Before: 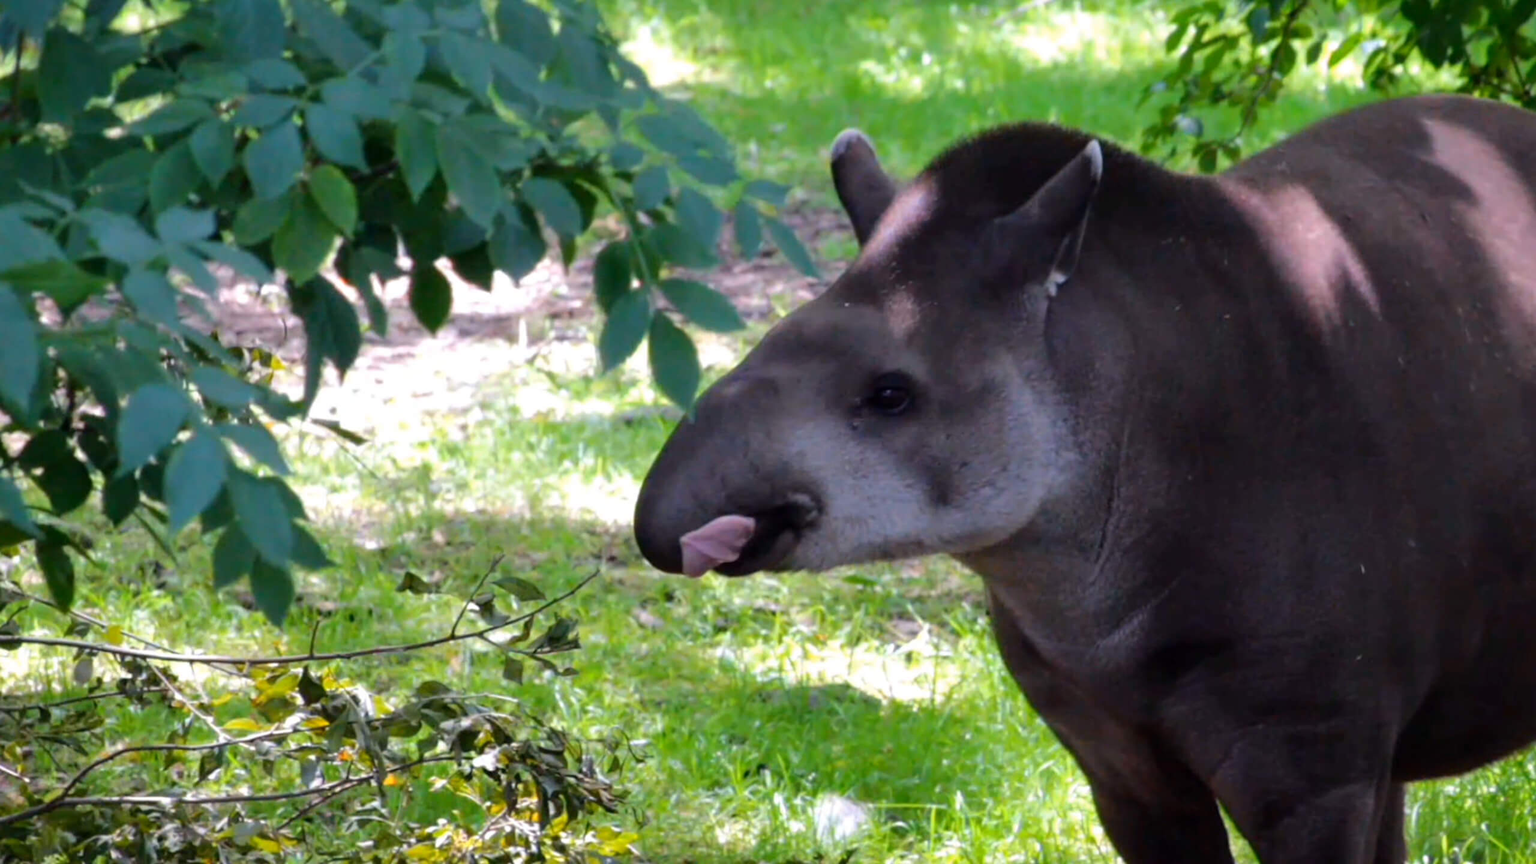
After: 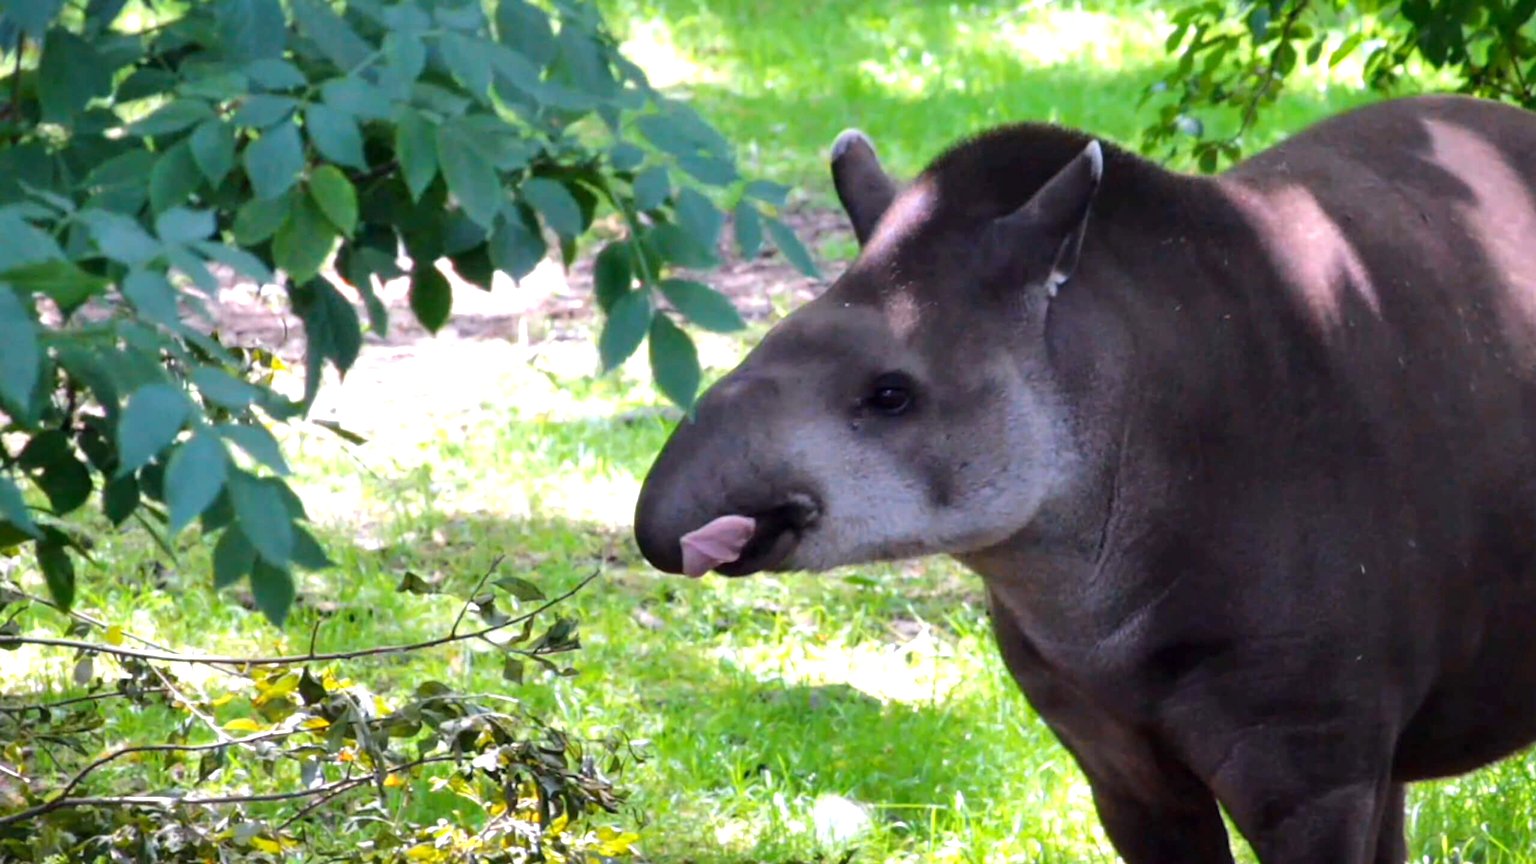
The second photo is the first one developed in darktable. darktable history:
exposure: exposure 0.636 EV, compensate highlight preservation false
